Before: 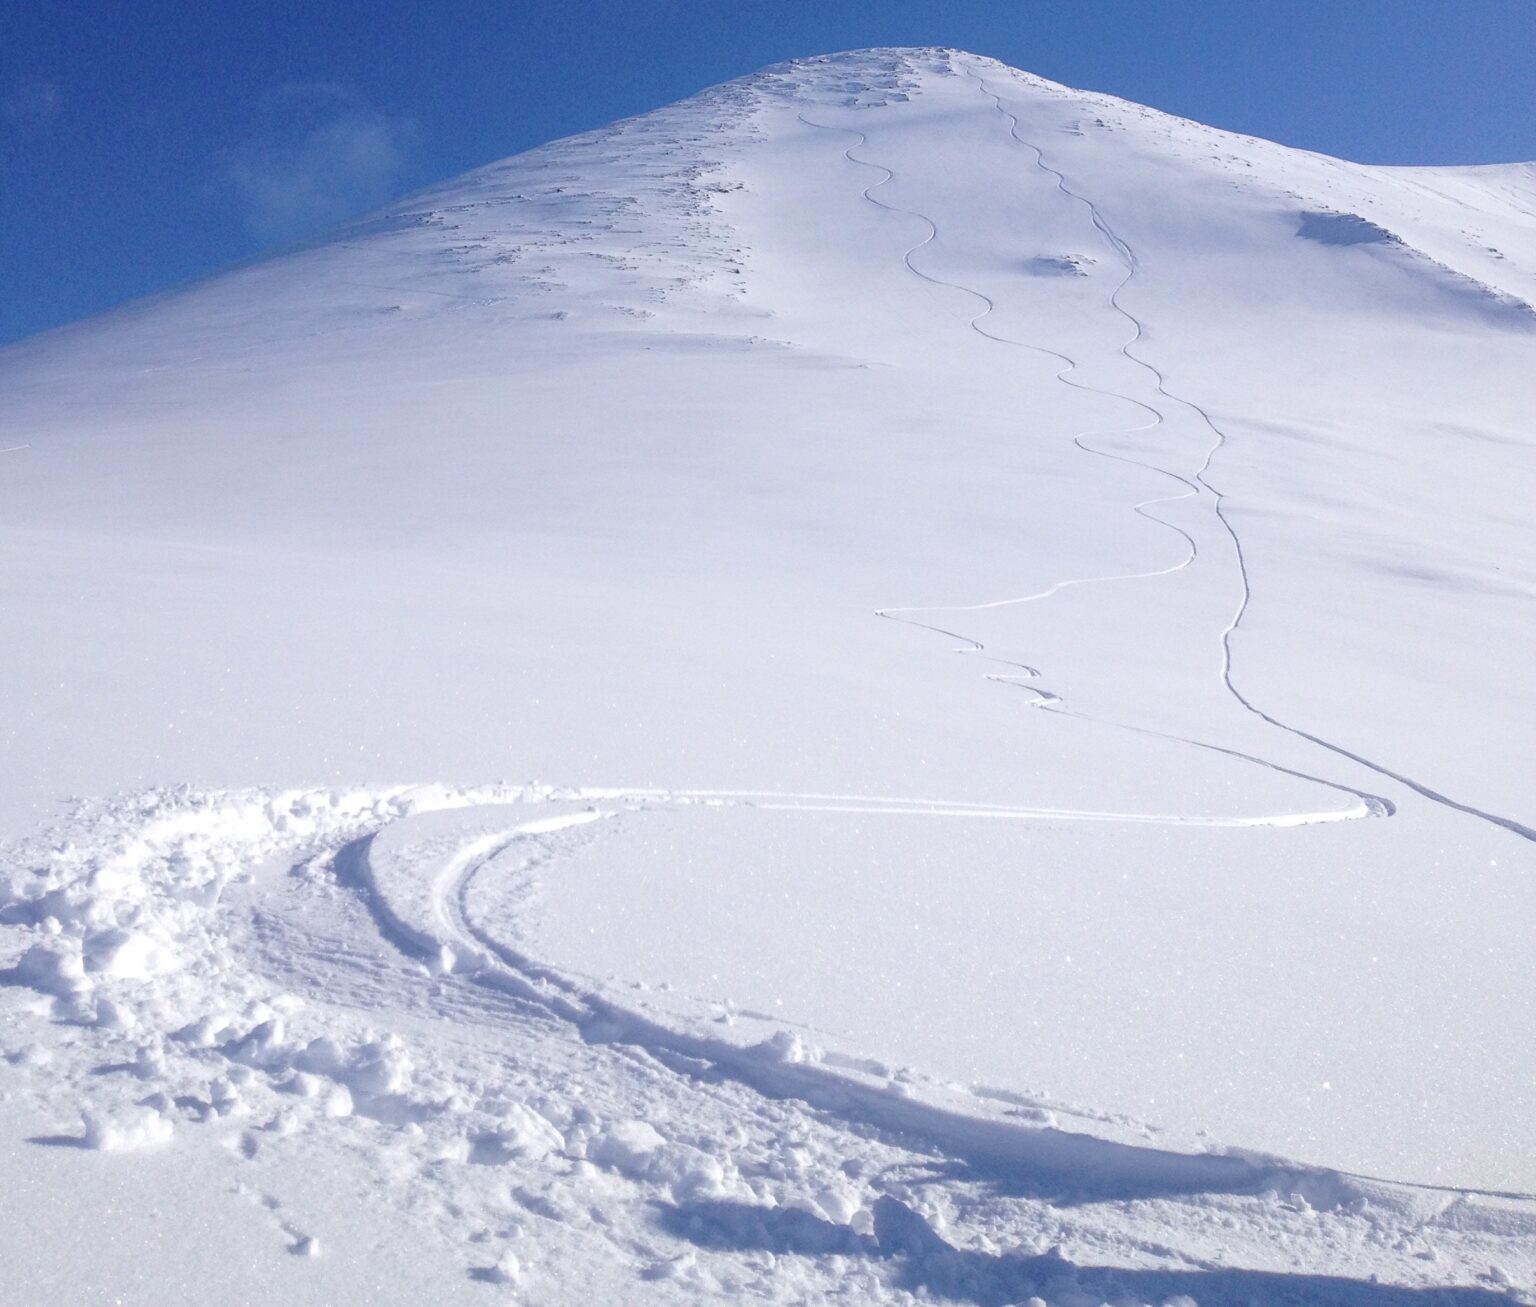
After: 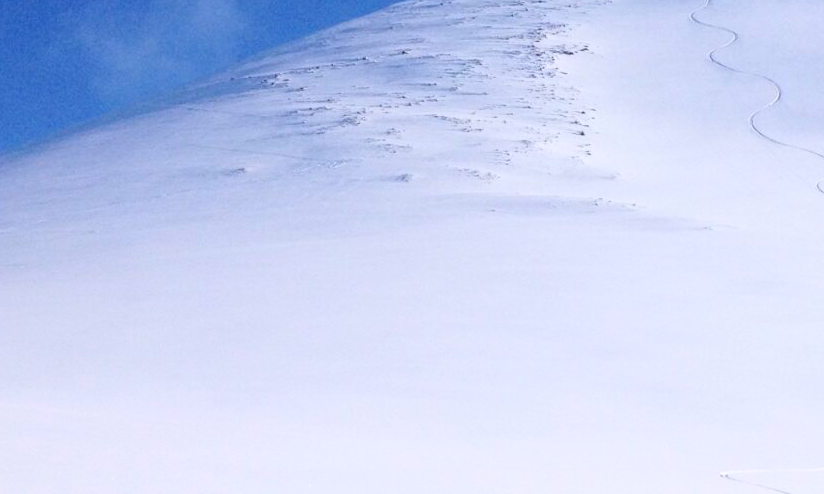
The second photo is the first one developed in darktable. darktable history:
crop: left 10.121%, top 10.631%, right 36.218%, bottom 51.526%
contrast brightness saturation: contrast 0.2, brightness 0.16, saturation 0.22
